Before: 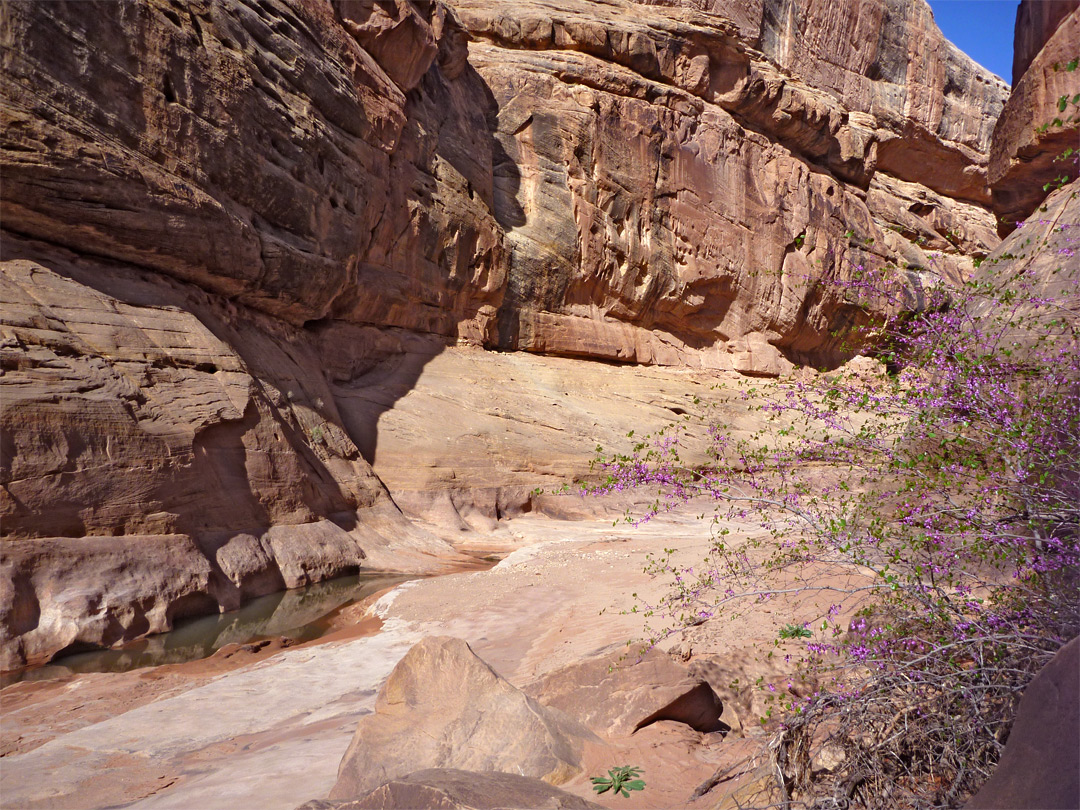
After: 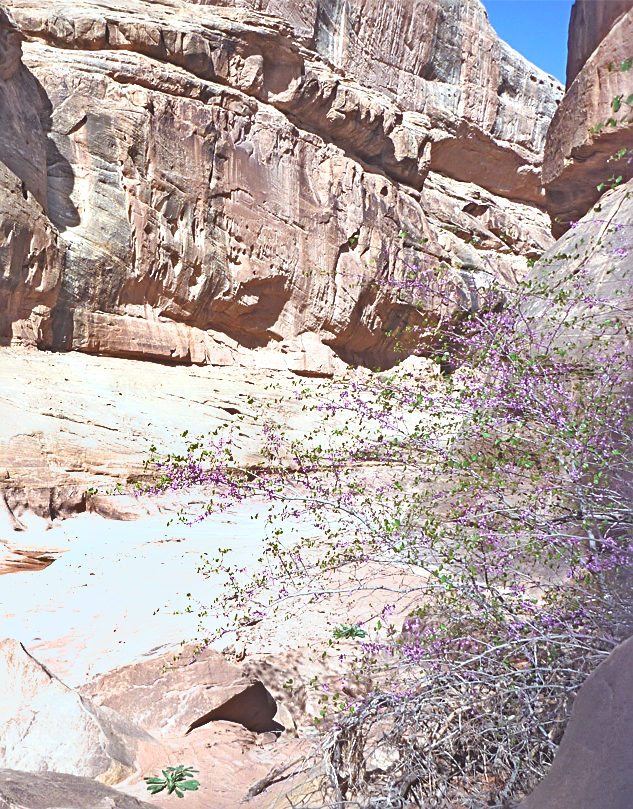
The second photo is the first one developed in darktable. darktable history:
local contrast: detail 69%
sharpen: on, module defaults
crop: left 41.386%
exposure: black level correction 0, exposure 1.2 EV, compensate highlight preservation false
color correction: highlights a* -12.94, highlights b* -17.31, saturation 0.696
shadows and highlights: white point adjustment 0.034, soften with gaussian
